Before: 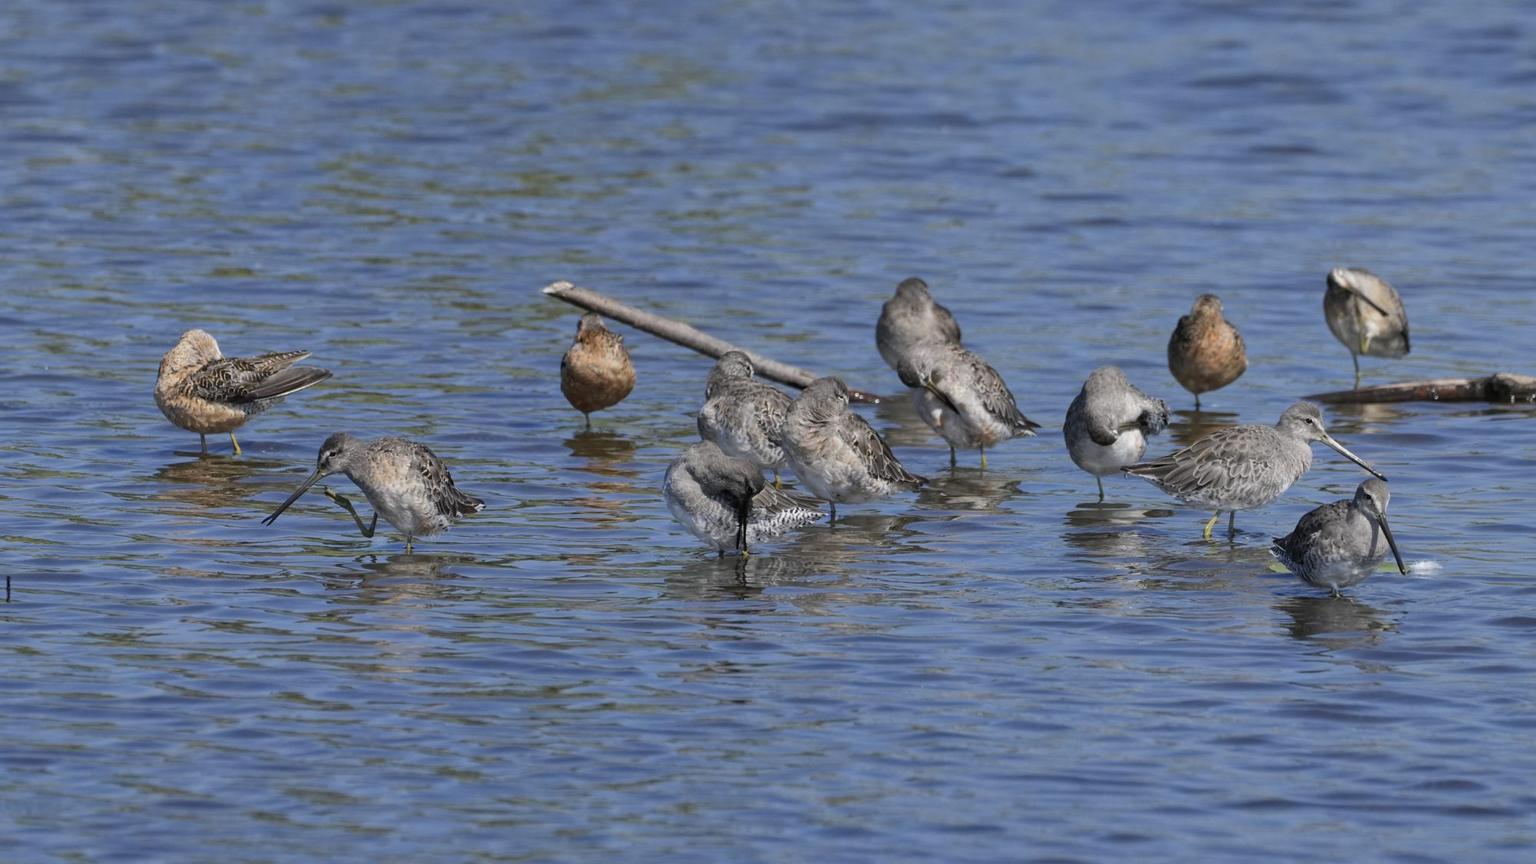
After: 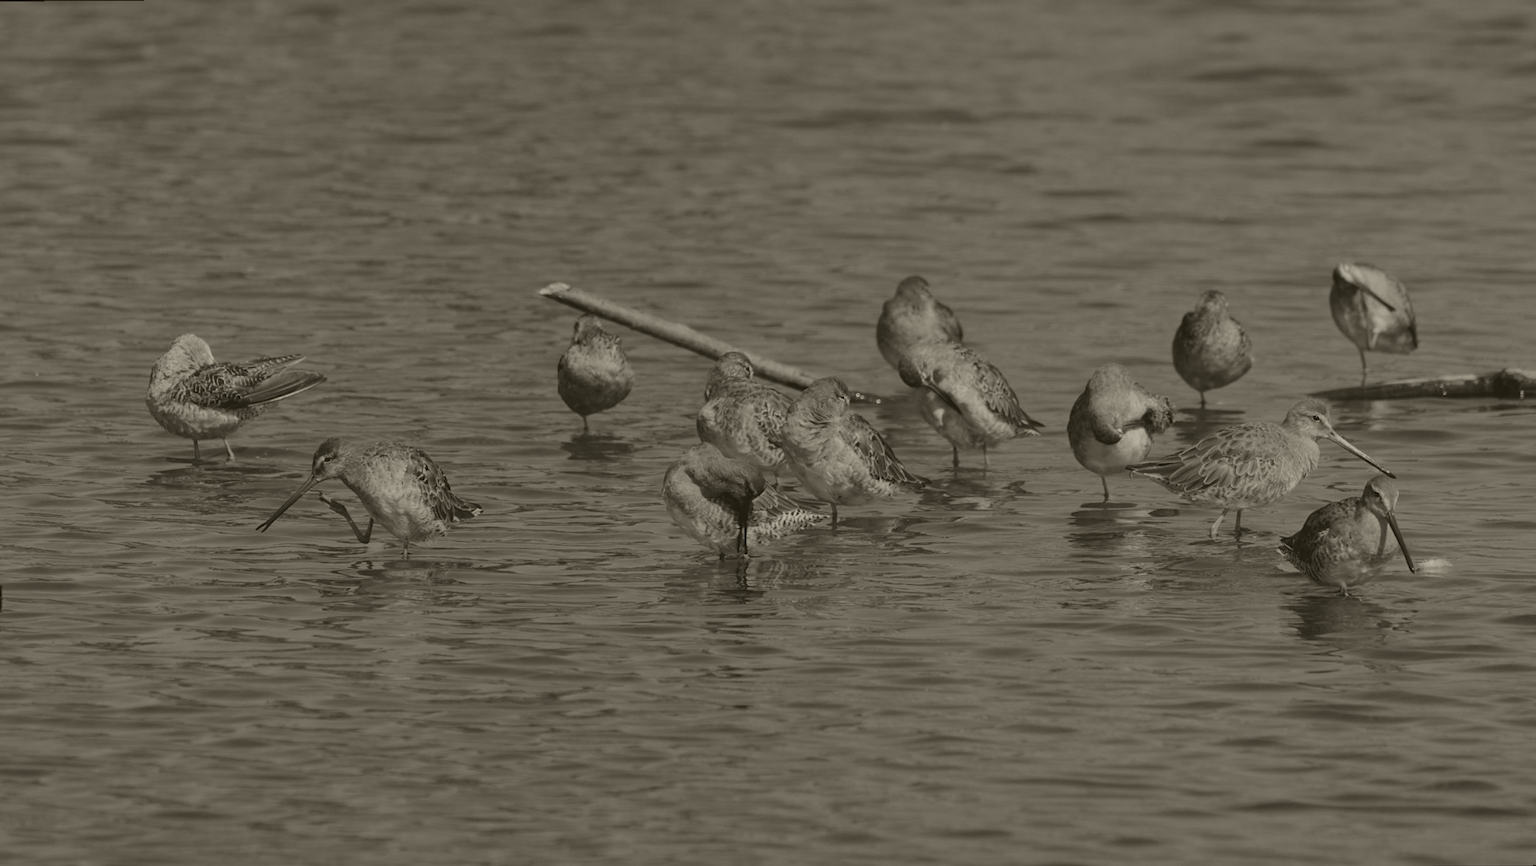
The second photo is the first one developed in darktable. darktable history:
color balance rgb: linear chroma grading › global chroma 18.9%, perceptual saturation grading › global saturation 20%, perceptual saturation grading › highlights -25%, perceptual saturation grading › shadows 50%, global vibrance 18.93%
rotate and perspective: rotation -0.45°, automatic cropping original format, crop left 0.008, crop right 0.992, crop top 0.012, crop bottom 0.988
tone equalizer: -8 EV -0.417 EV, -7 EV -0.389 EV, -6 EV -0.333 EV, -5 EV -0.222 EV, -3 EV 0.222 EV, -2 EV 0.333 EV, -1 EV 0.389 EV, +0 EV 0.417 EV, edges refinement/feathering 500, mask exposure compensation -1.57 EV, preserve details no
colorize: hue 41.44°, saturation 22%, source mix 60%, lightness 10.61%
